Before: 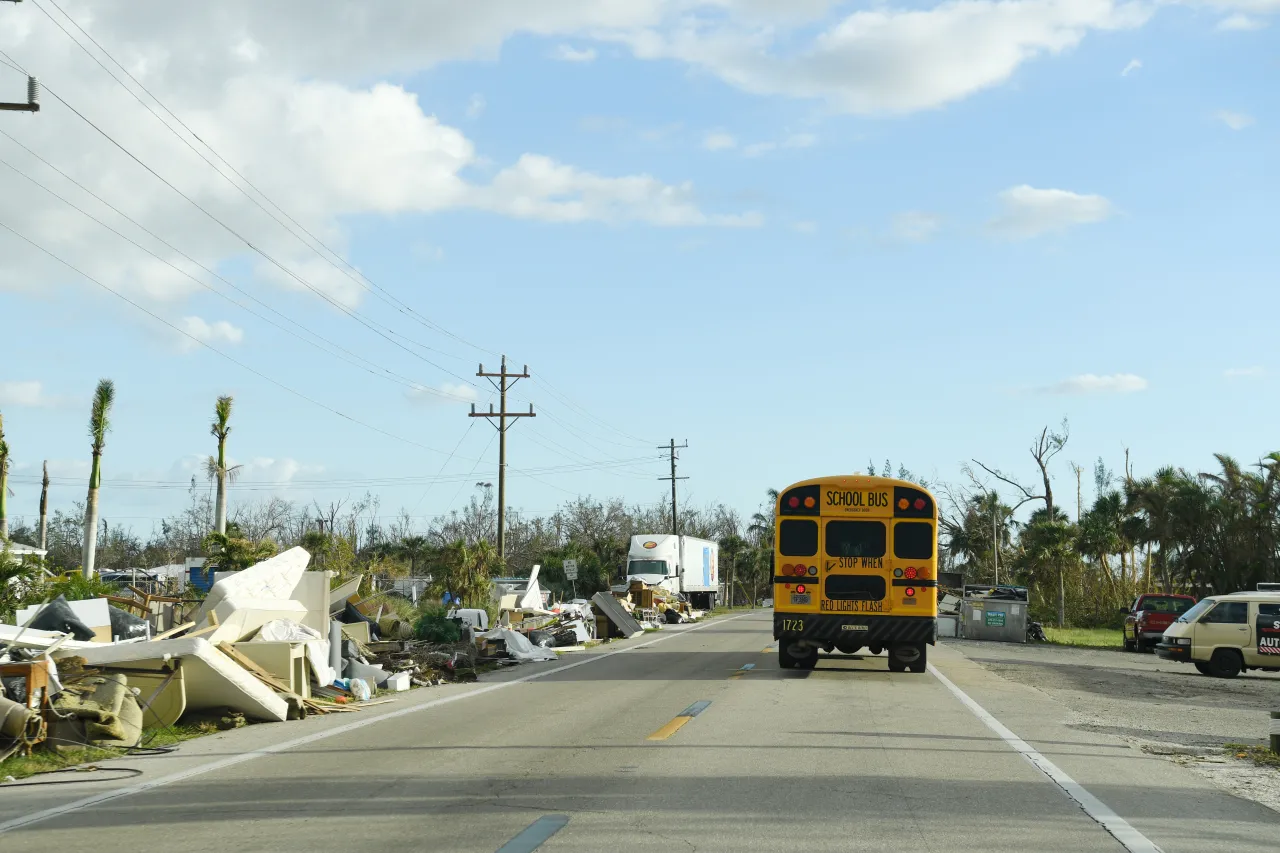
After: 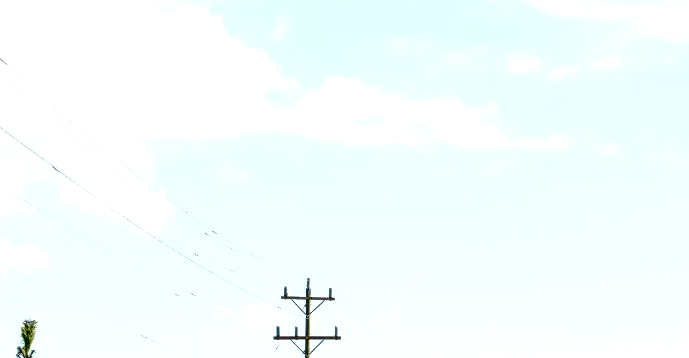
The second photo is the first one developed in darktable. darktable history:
exposure: black level correction 0, exposure 1 EV, compensate exposure bias true, compensate highlight preservation false
crop: left 15.305%, top 9.144%, right 30.841%, bottom 48.85%
local contrast: highlights 16%, detail 188%
shadows and highlights: radius 127.13, shadows 30.41, highlights -31.17, low approximation 0.01, soften with gaussian
tone curve: curves: ch0 [(0, 0.01) (0.052, 0.045) (0.136, 0.133) (0.29, 0.332) (0.453, 0.531) (0.676, 0.751) (0.89, 0.919) (1, 1)]; ch1 [(0, 0) (0.094, 0.081) (0.285, 0.299) (0.385, 0.403) (0.446, 0.443) (0.502, 0.5) (0.544, 0.552) (0.589, 0.612) (0.722, 0.728) (1, 1)]; ch2 [(0, 0) (0.257, 0.217) (0.43, 0.421) (0.498, 0.507) (0.531, 0.544) (0.56, 0.579) (0.625, 0.642) (1, 1)], preserve colors none
